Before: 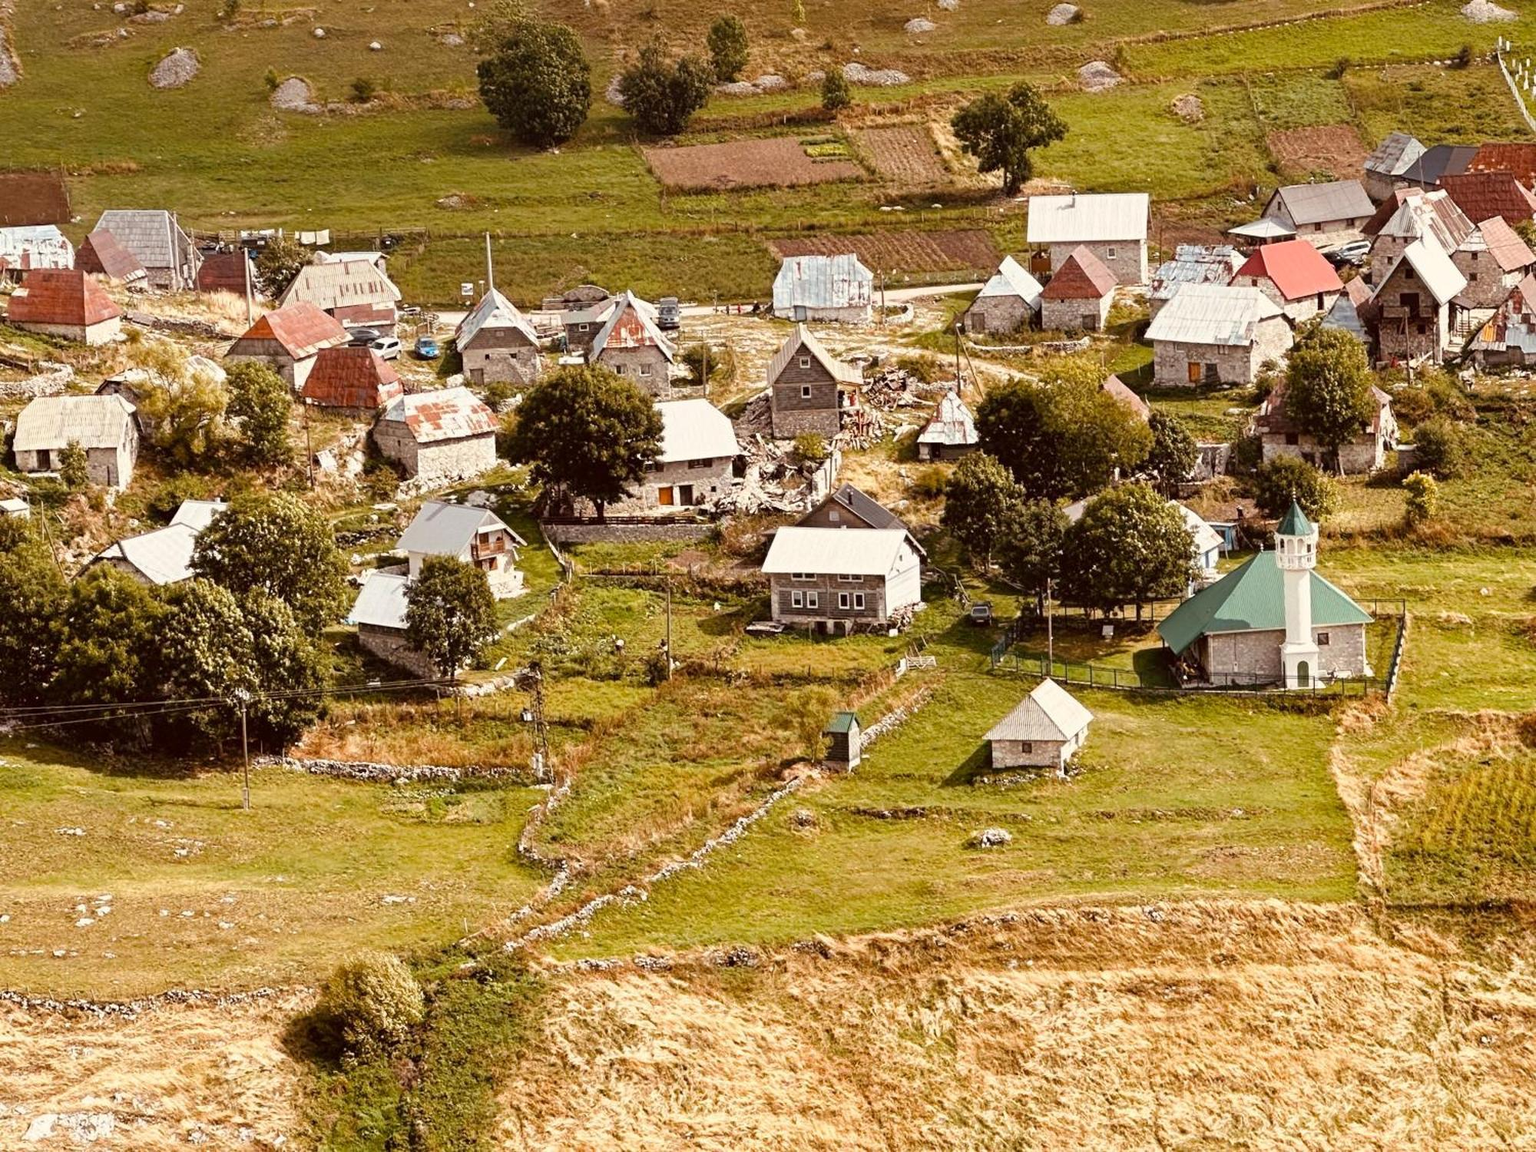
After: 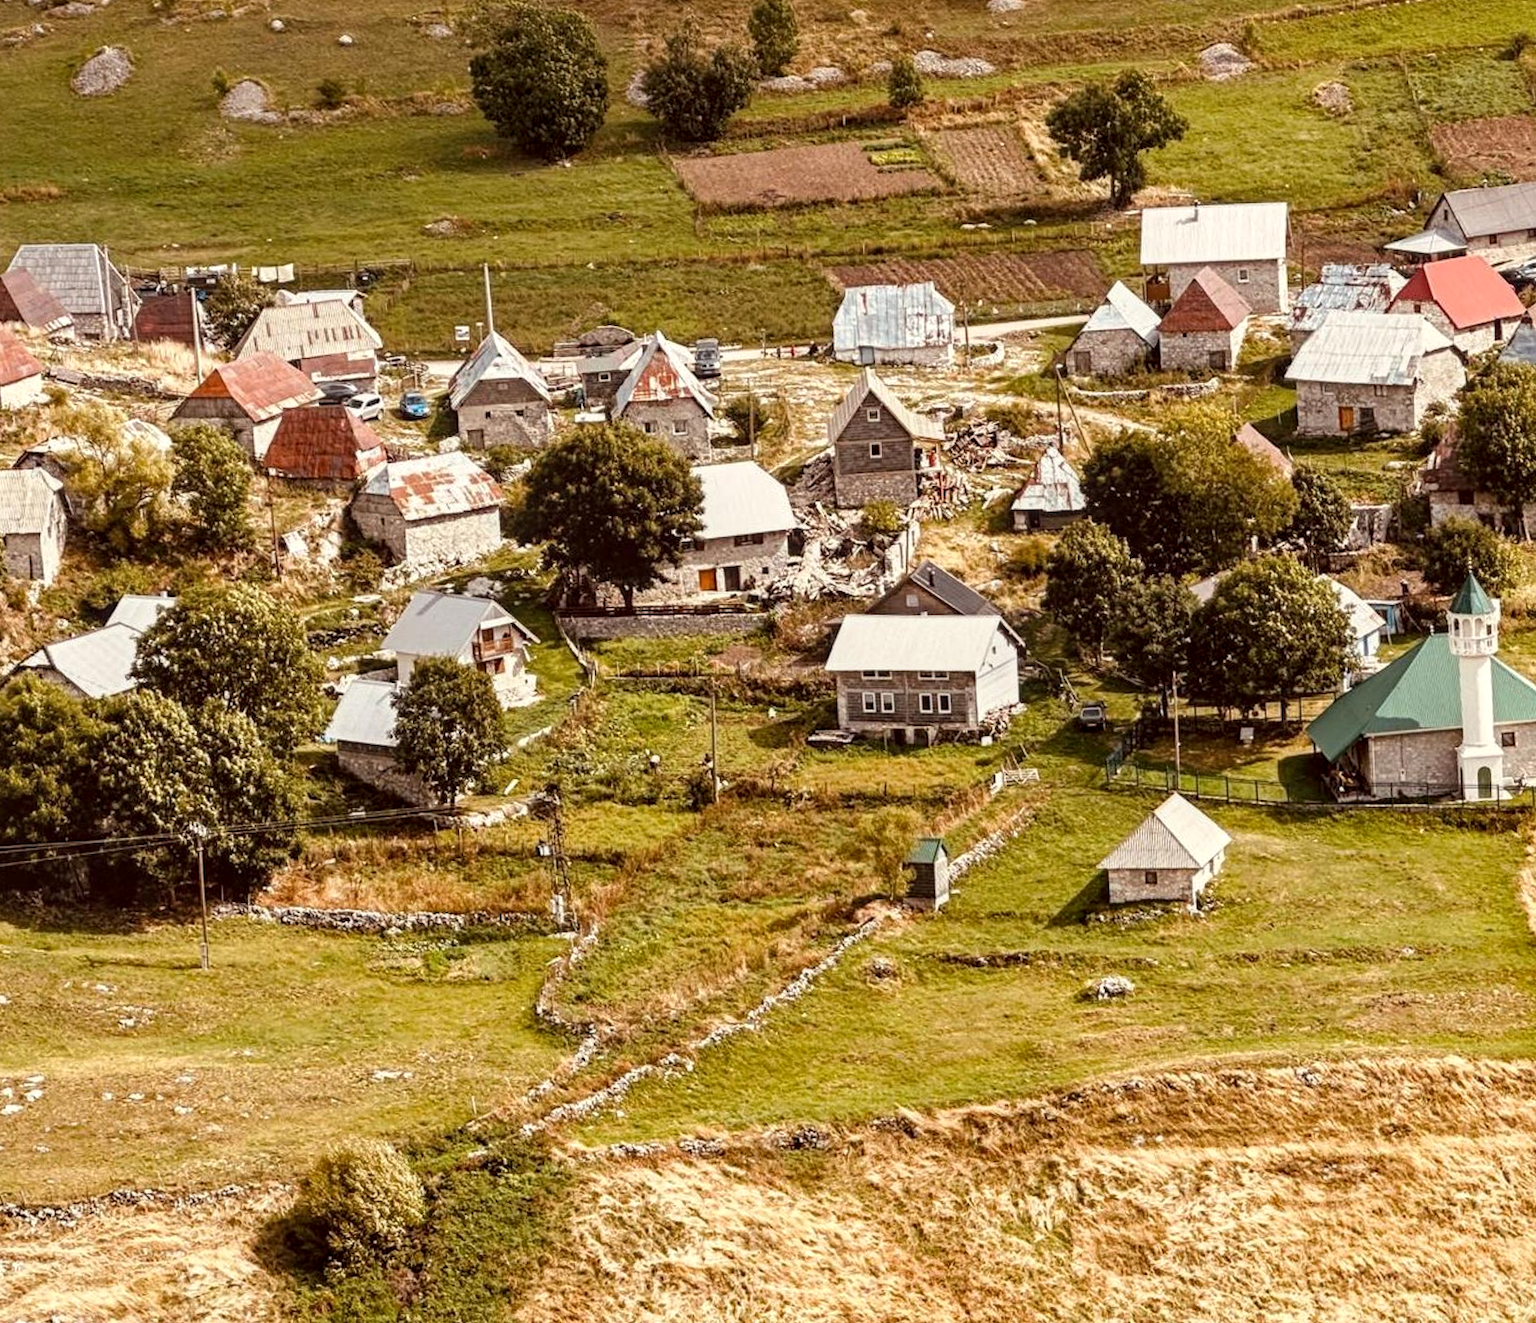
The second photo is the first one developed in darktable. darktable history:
crop and rotate: angle 1°, left 4.281%, top 0.642%, right 11.383%, bottom 2.486%
local contrast: on, module defaults
